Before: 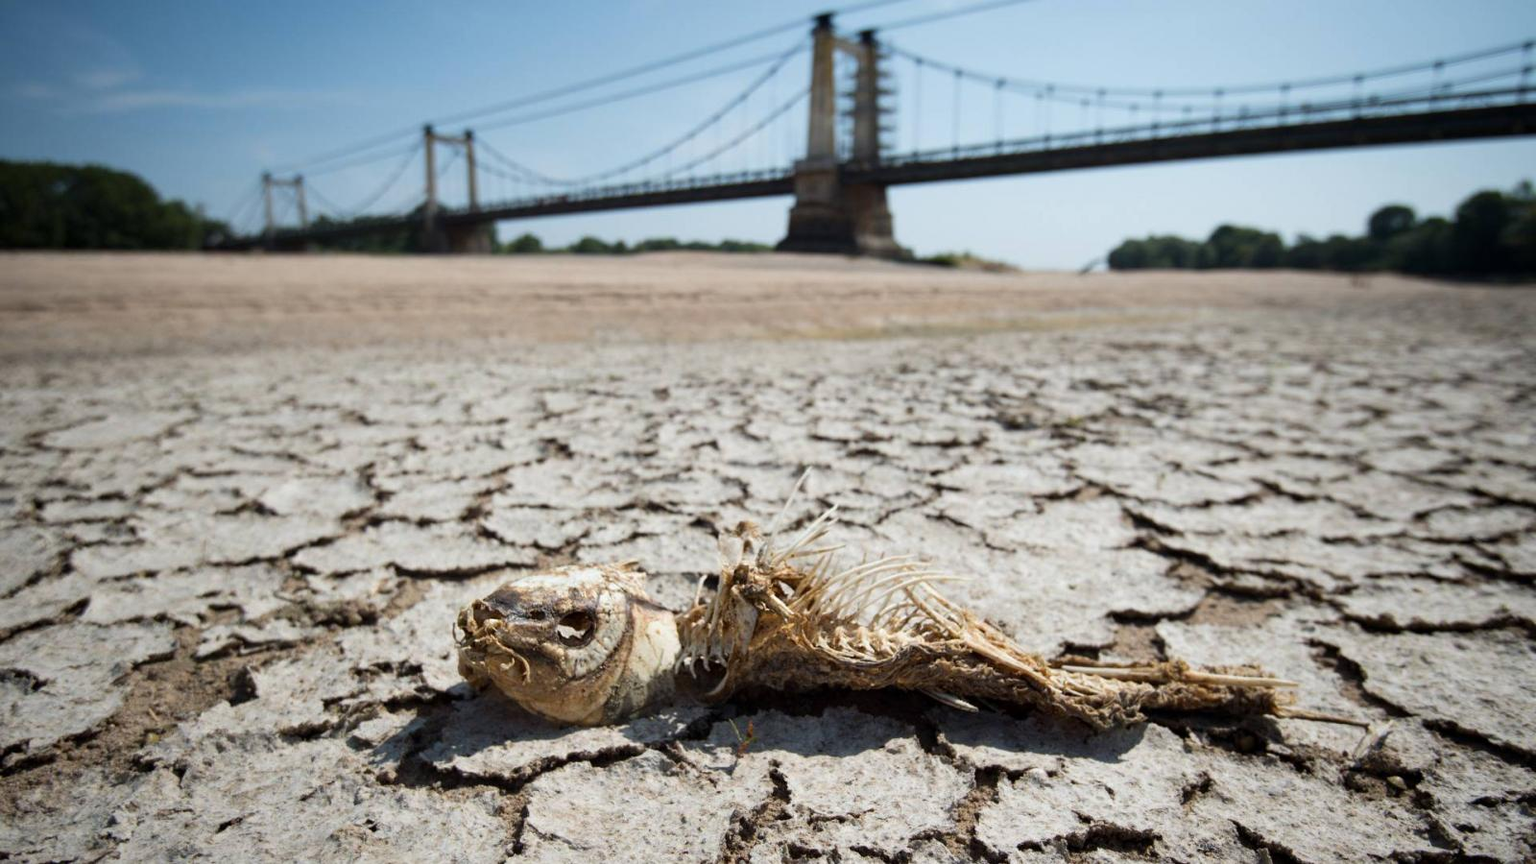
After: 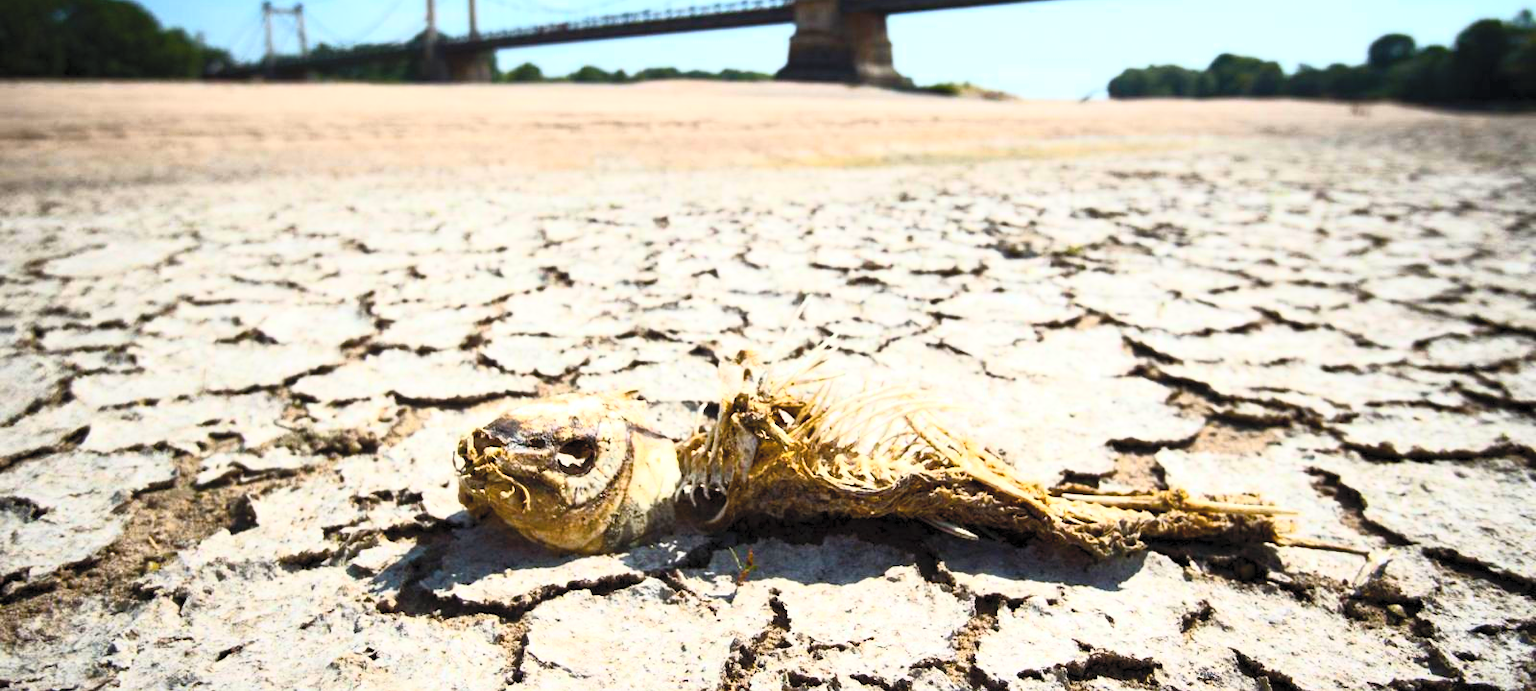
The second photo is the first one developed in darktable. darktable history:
exposure: exposure -0.048 EV, compensate highlight preservation false
color balance rgb: linear chroma grading › global chroma 9%, perceptual saturation grading › global saturation 36%, perceptual saturation grading › shadows 35%, perceptual brilliance grading › global brilliance 15%, perceptual brilliance grading › shadows -35%, global vibrance 15%
contrast brightness saturation: contrast 0.39, brightness 0.53
crop and rotate: top 19.998%
